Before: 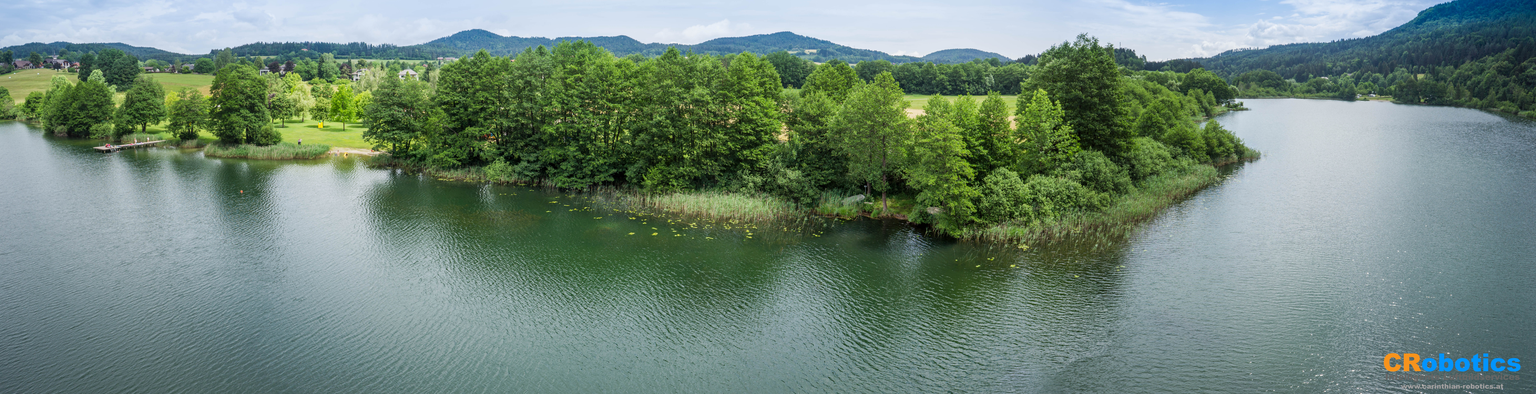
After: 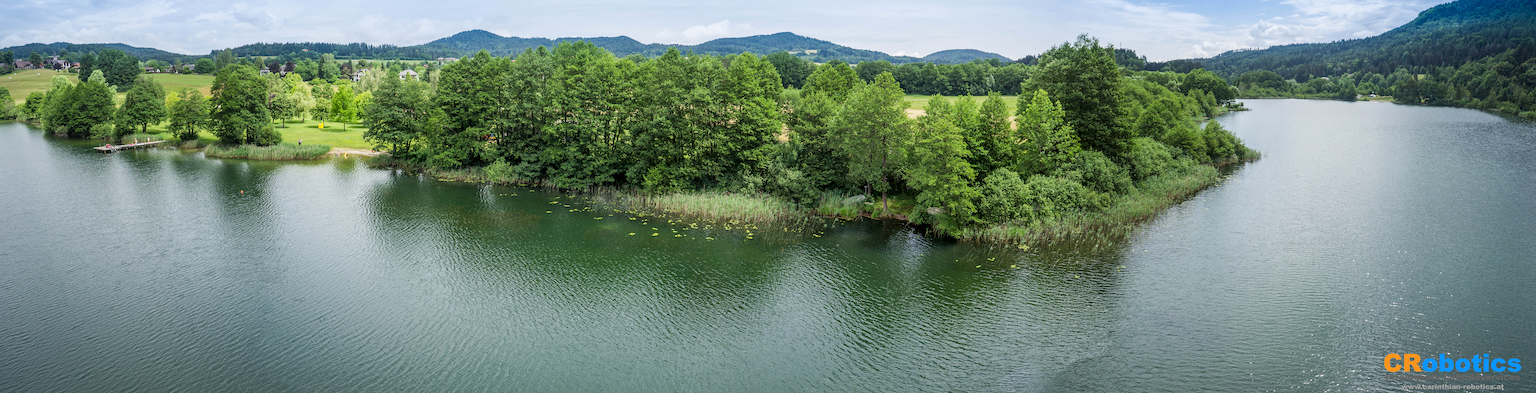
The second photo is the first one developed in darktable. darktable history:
local contrast: highlights 100%, shadows 98%, detail 119%, midtone range 0.2
sharpen: on, module defaults
